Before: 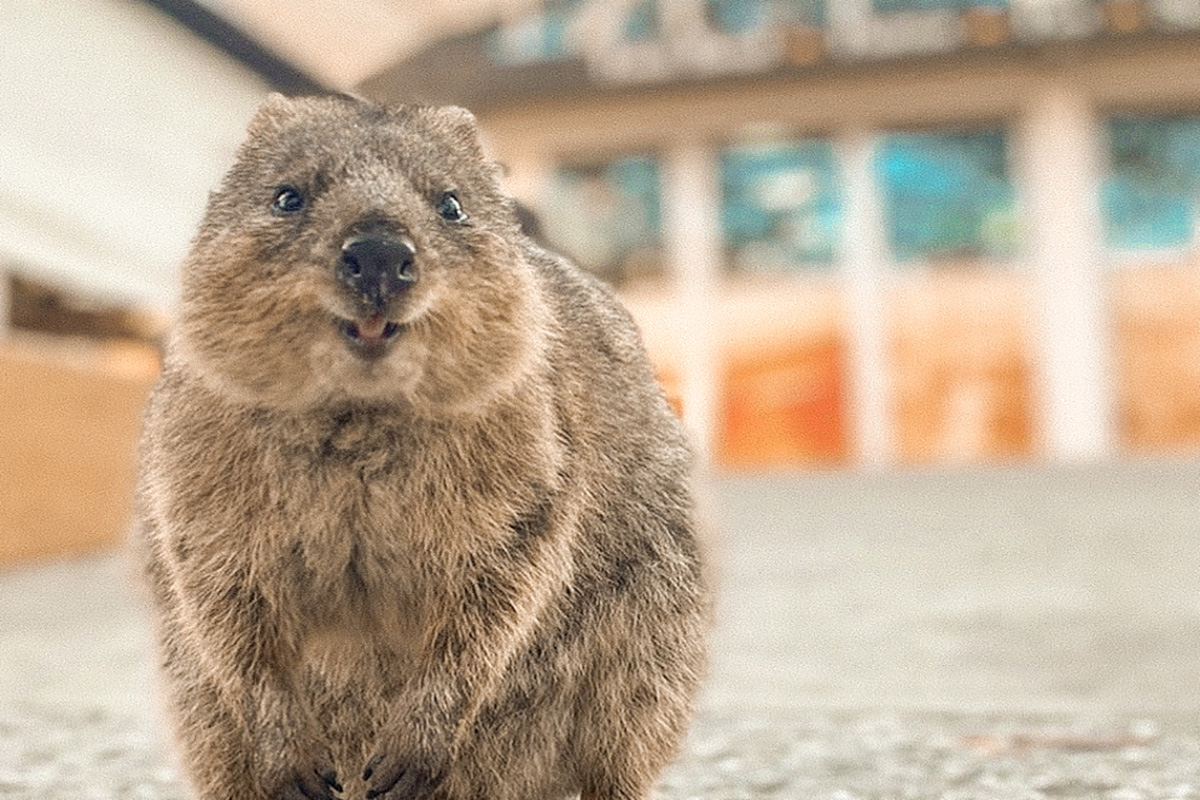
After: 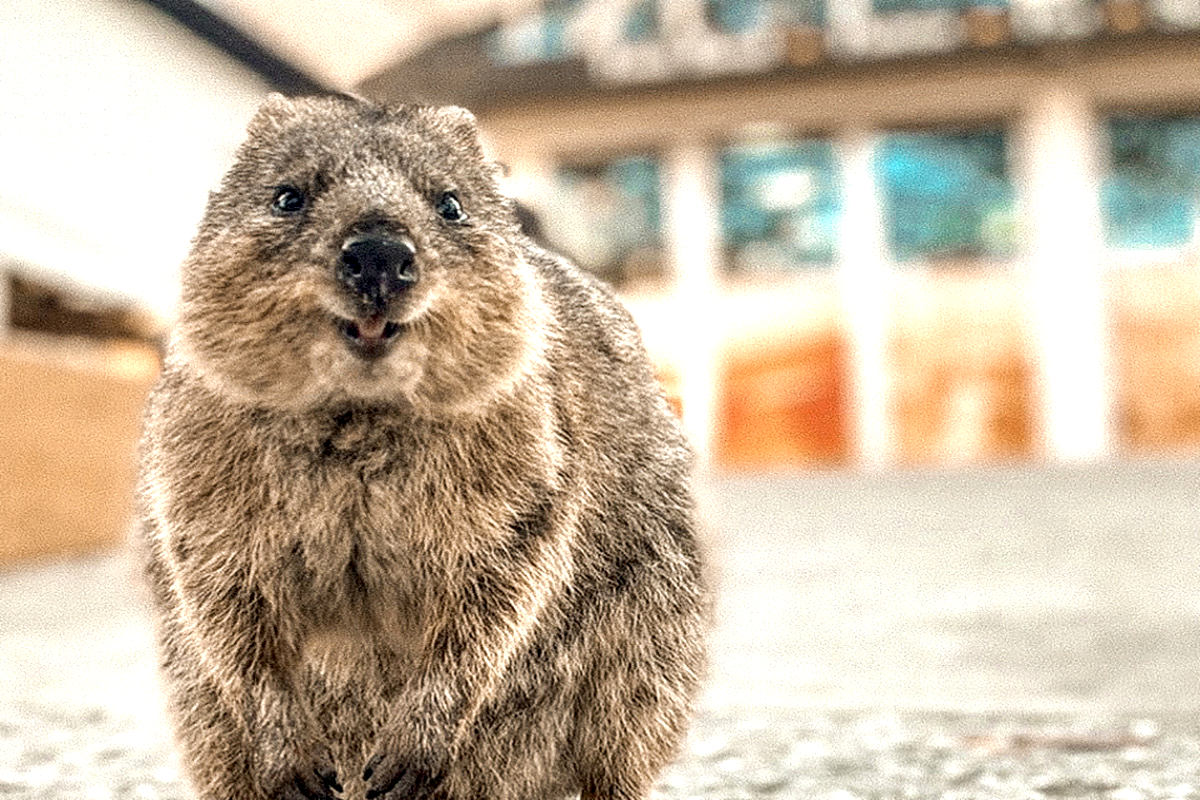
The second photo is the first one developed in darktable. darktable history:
local contrast: highlights 65%, shadows 54%, detail 169%, midtone range 0.514
exposure: black level correction 0.005, exposure 0.286 EV, compensate highlight preservation false
